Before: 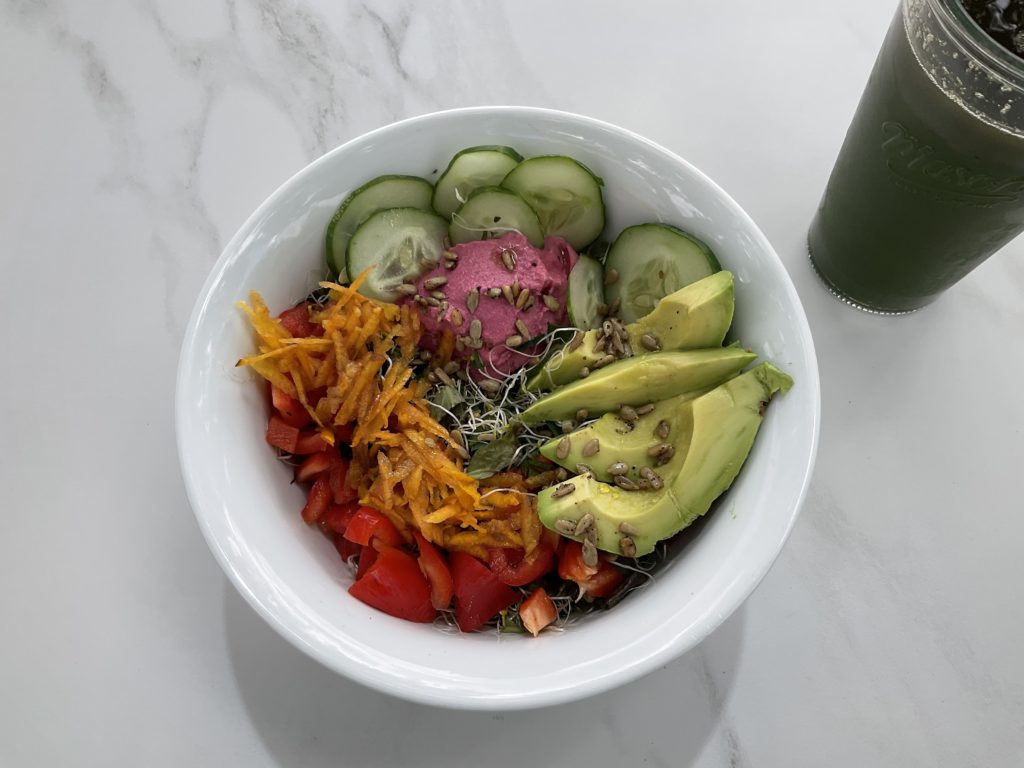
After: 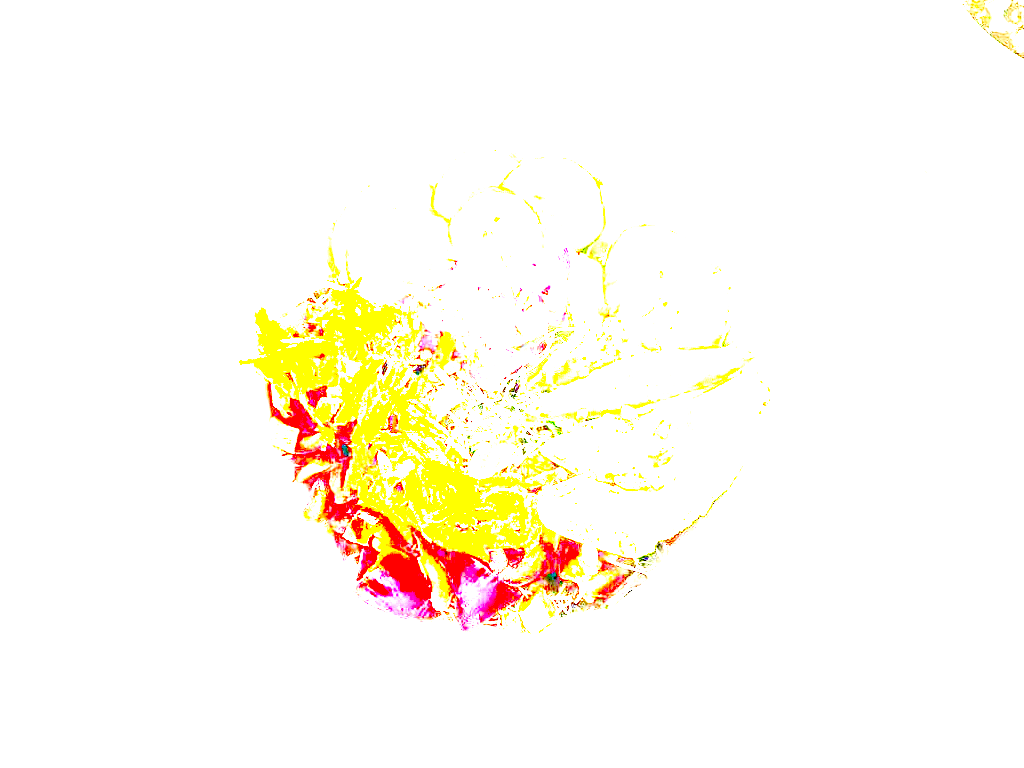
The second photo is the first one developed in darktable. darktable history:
exposure: exposure 7.911 EV, compensate exposure bias true, compensate highlight preservation false
